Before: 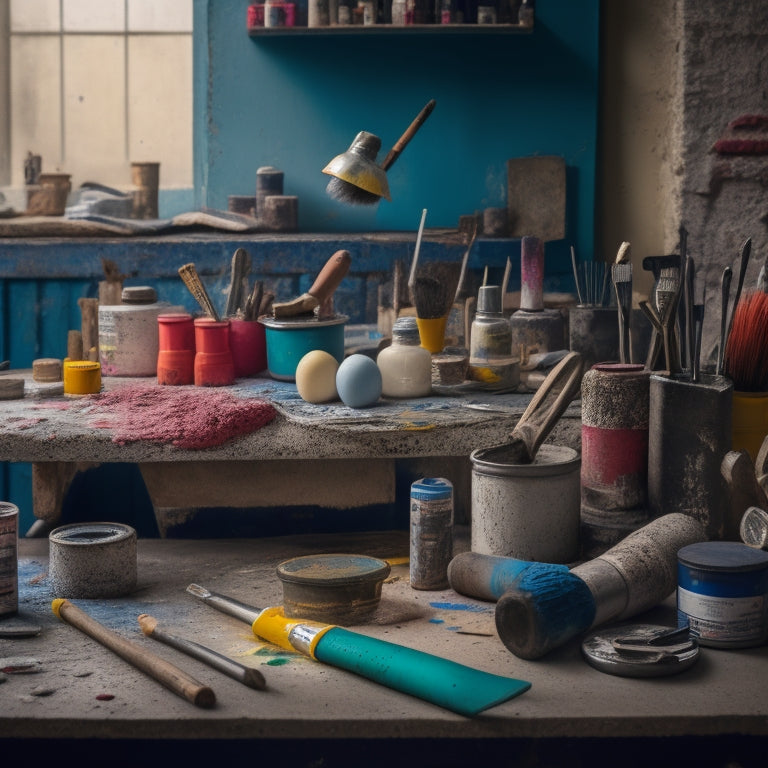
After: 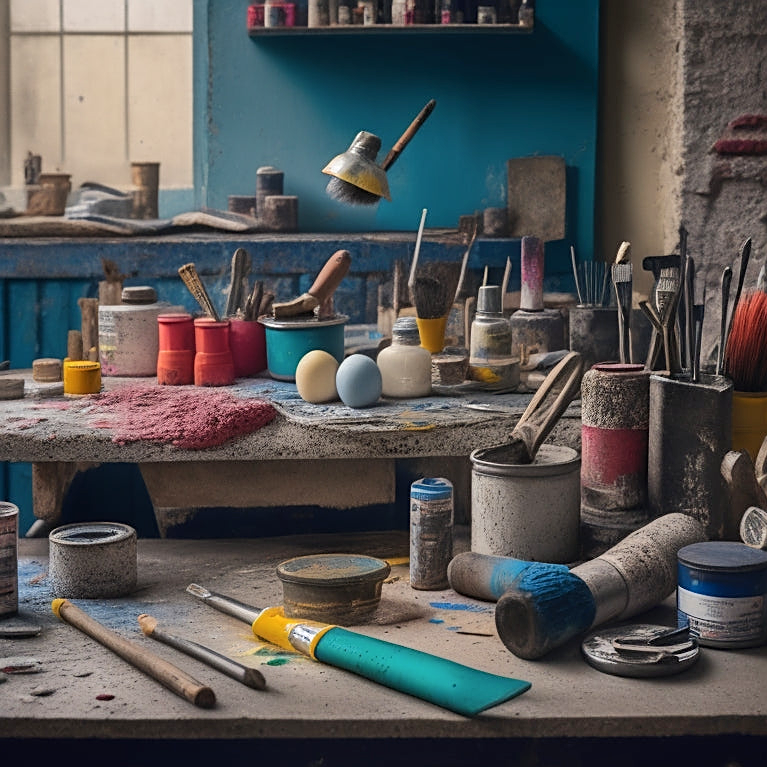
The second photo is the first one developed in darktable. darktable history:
shadows and highlights: soften with gaussian
crop and rotate: left 0.114%, bottom 0.008%
sharpen: on, module defaults
